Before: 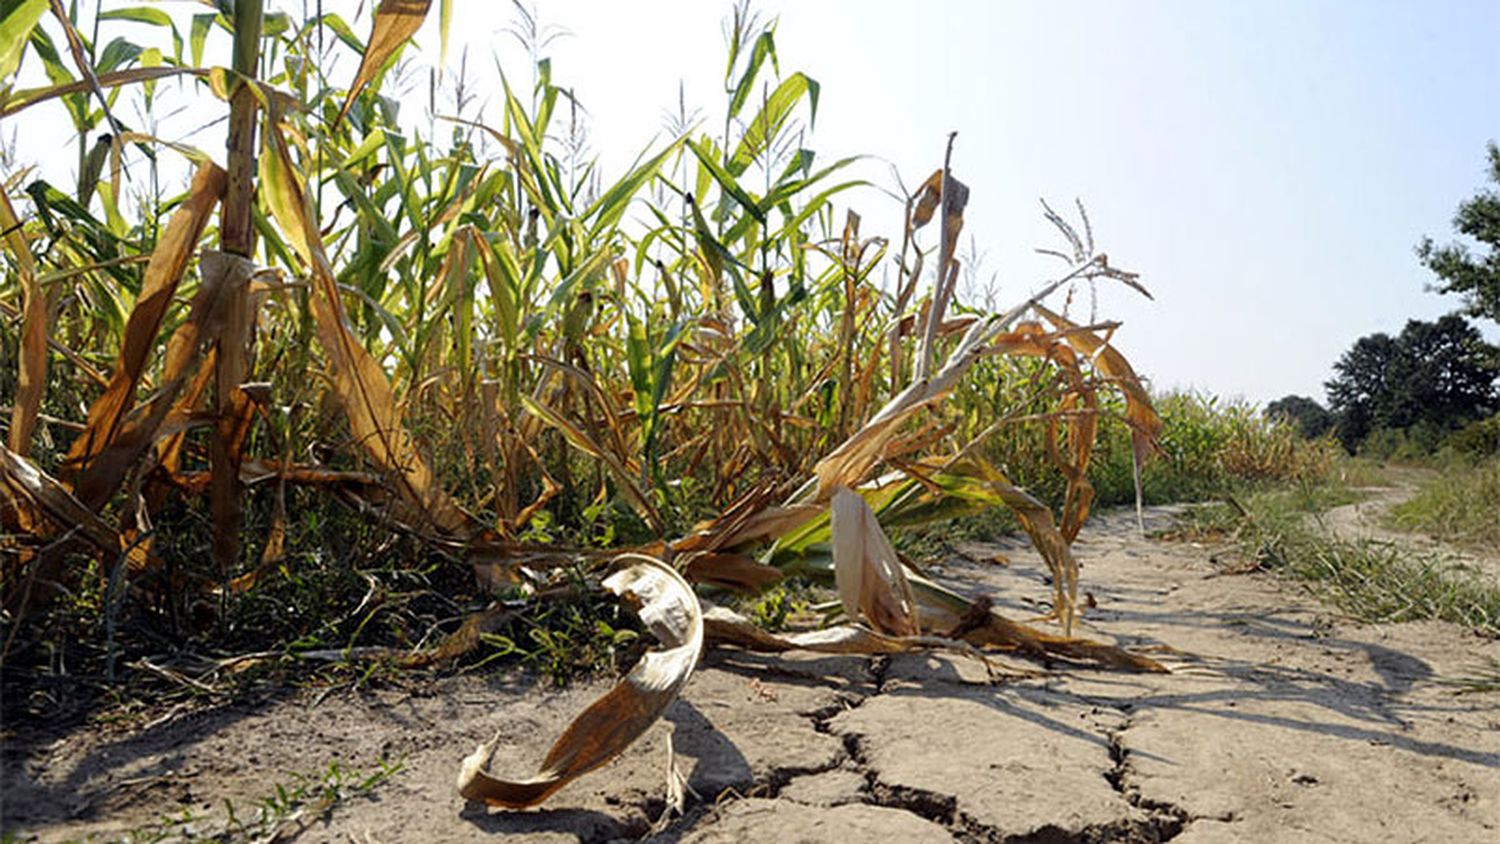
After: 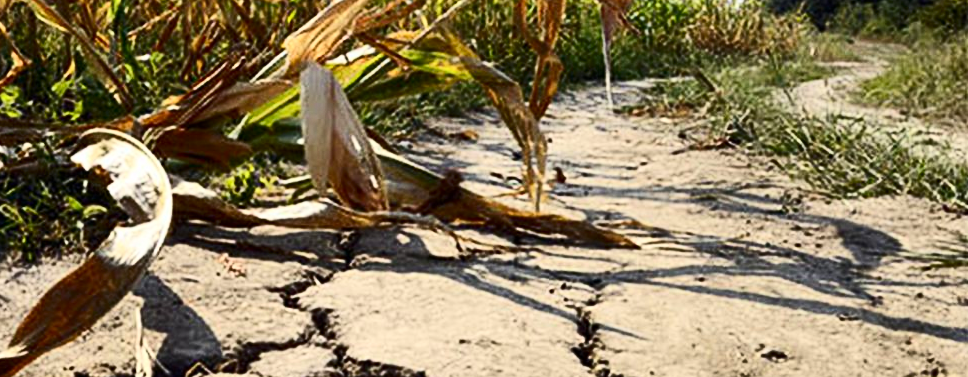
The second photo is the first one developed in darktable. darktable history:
crop and rotate: left 35.426%, top 50.451%, bottom 4.793%
shadows and highlights: radius 119.37, shadows 42.52, highlights -62.35, soften with gaussian
contrast brightness saturation: contrast 0.407, brightness 0.115, saturation 0.21
